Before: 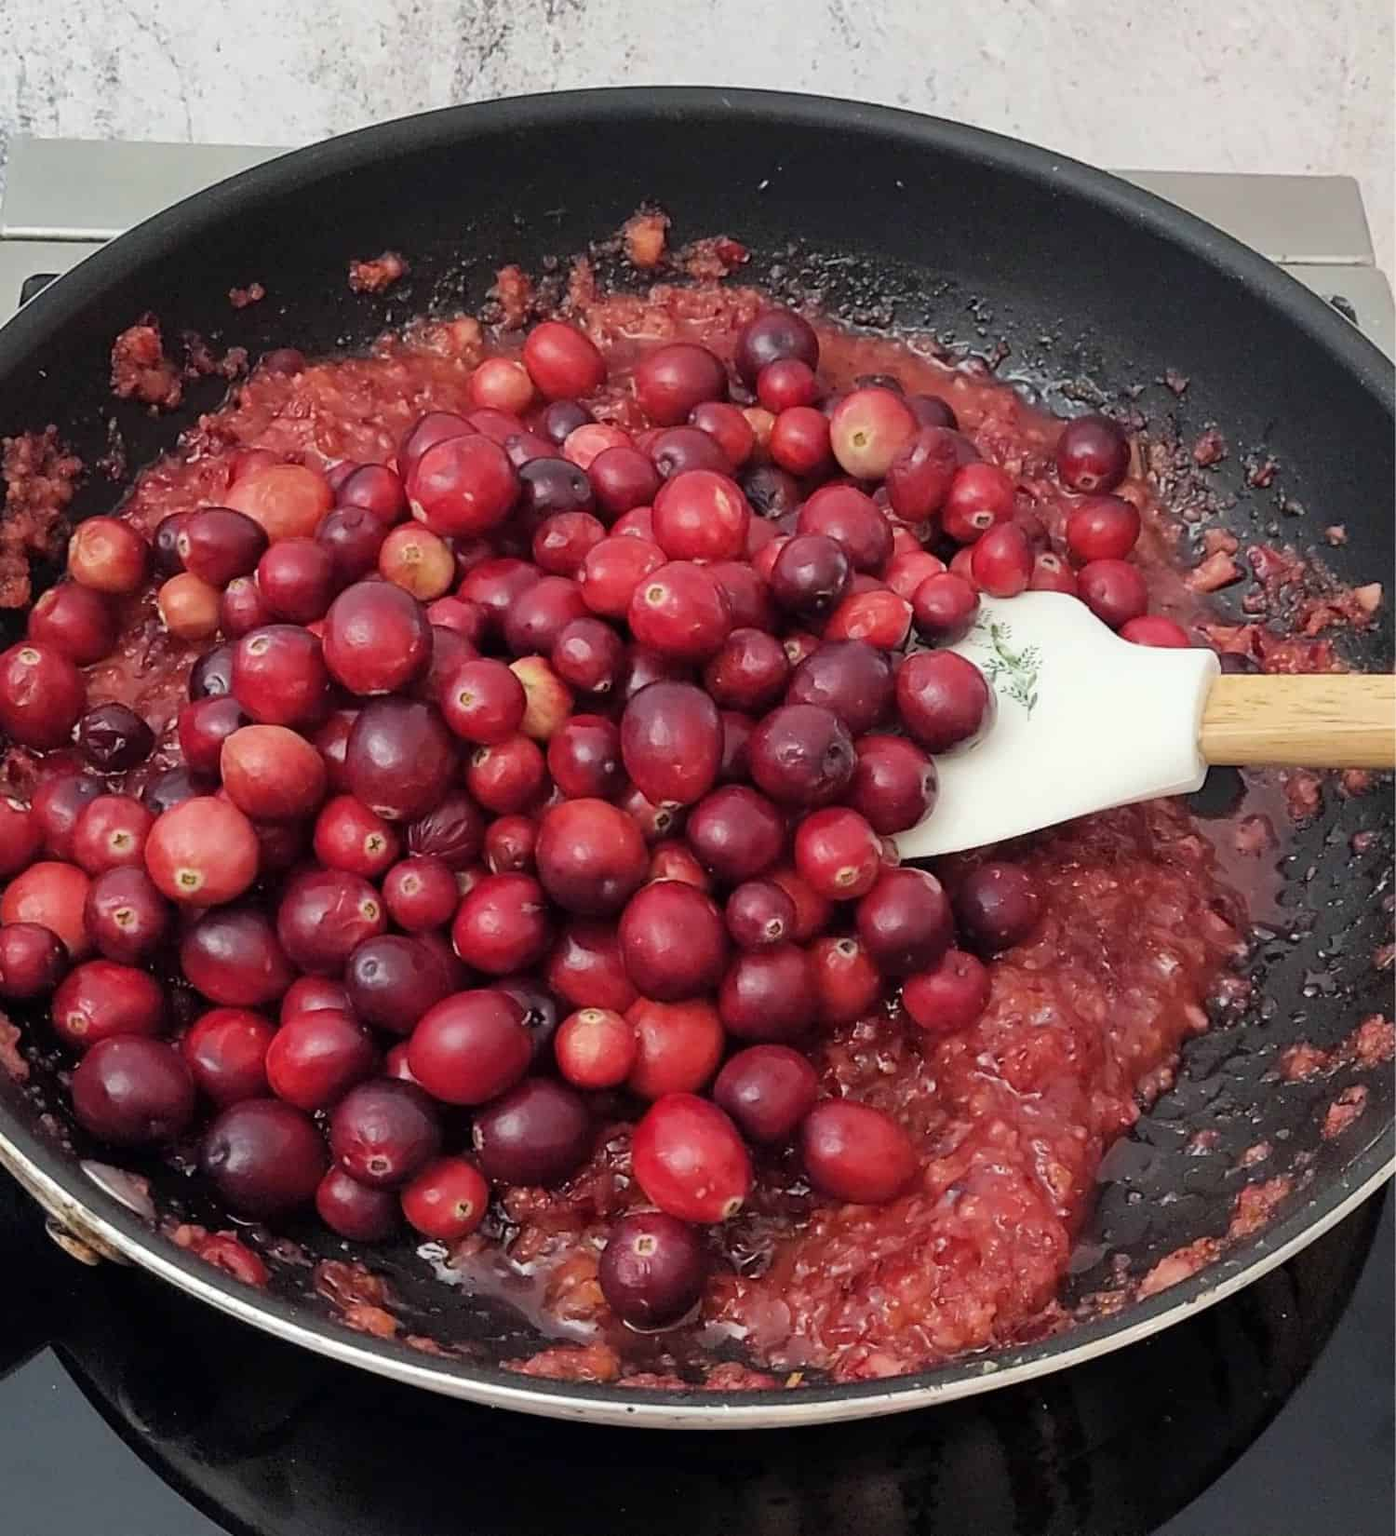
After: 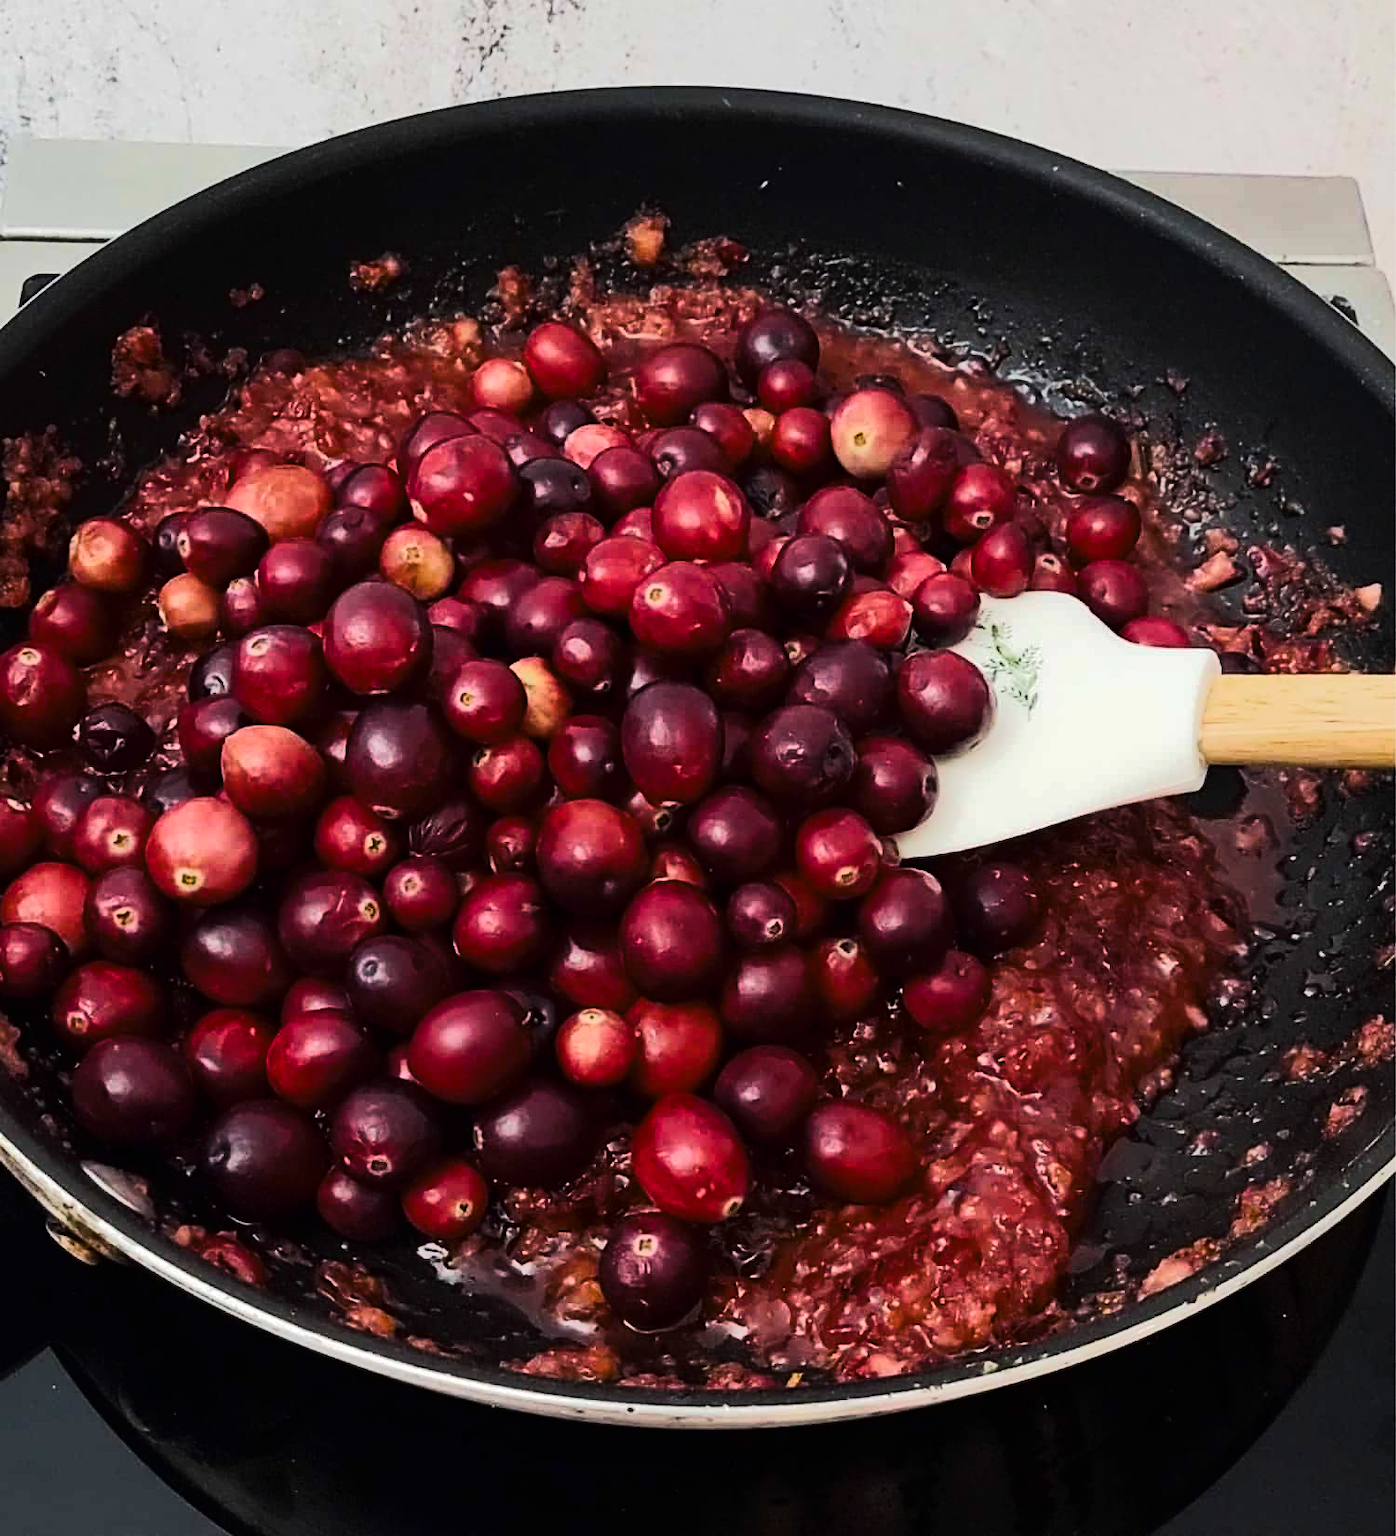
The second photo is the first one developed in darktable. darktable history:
color balance rgb: perceptual saturation grading › global saturation 20%, perceptual saturation grading › highlights -25.185%, perceptual saturation grading › shadows 49.353%, global vibrance 20%
tone curve: curves: ch0 [(0, 0) (0.003, 0.006) (0.011, 0.006) (0.025, 0.008) (0.044, 0.014) (0.069, 0.02) (0.1, 0.025) (0.136, 0.037) (0.177, 0.053) (0.224, 0.086) (0.277, 0.13) (0.335, 0.189) (0.399, 0.253) (0.468, 0.375) (0.543, 0.521) (0.623, 0.671) (0.709, 0.789) (0.801, 0.841) (0.898, 0.889) (1, 1)], color space Lab, linked channels, preserve colors none
